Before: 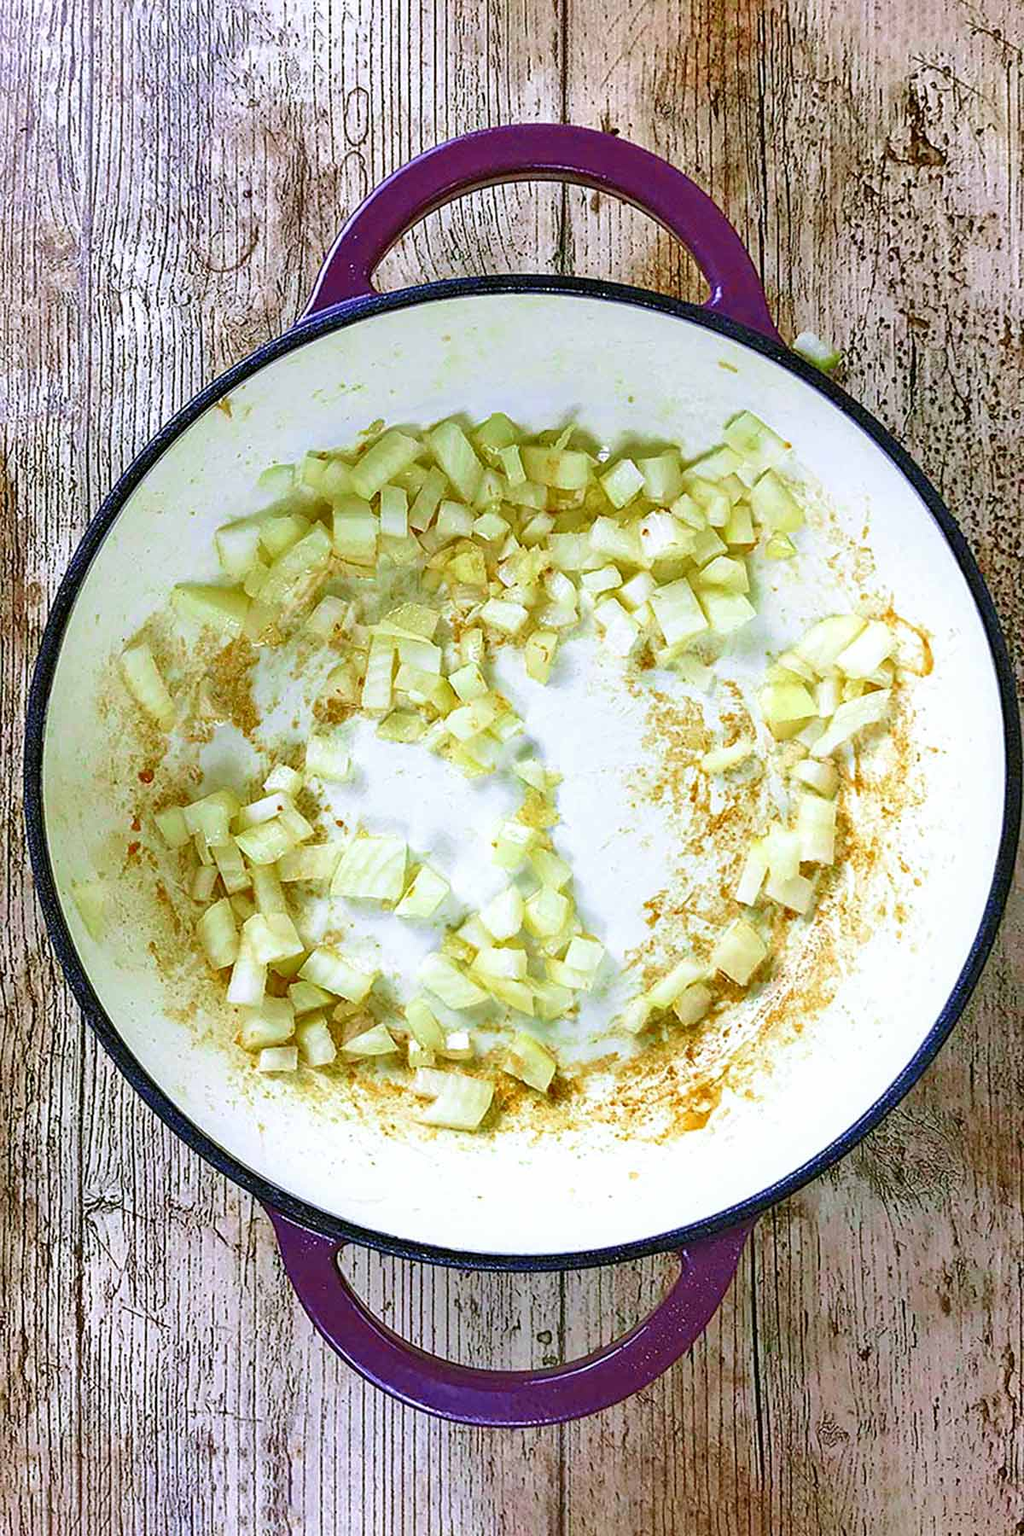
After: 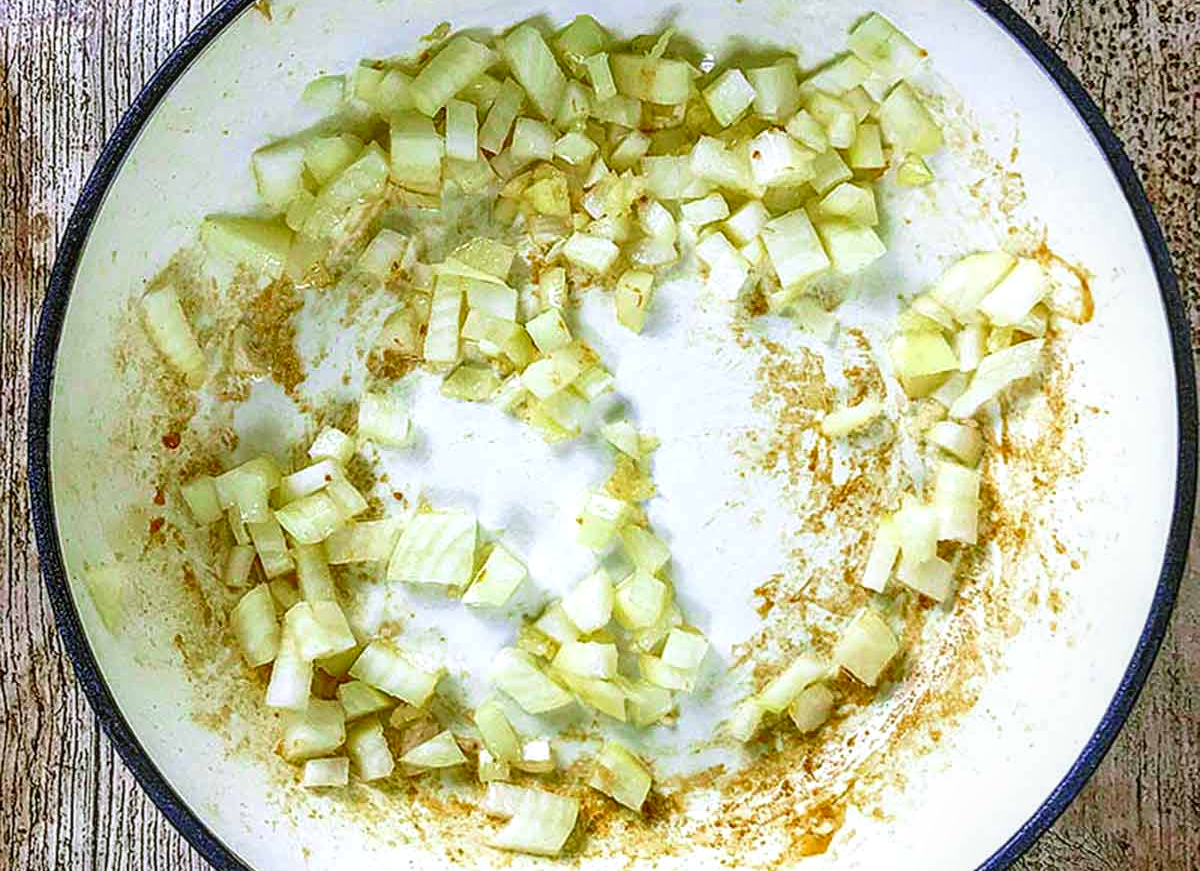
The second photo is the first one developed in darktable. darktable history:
crop and rotate: top 26.056%, bottom 25.543%
local contrast: on, module defaults
